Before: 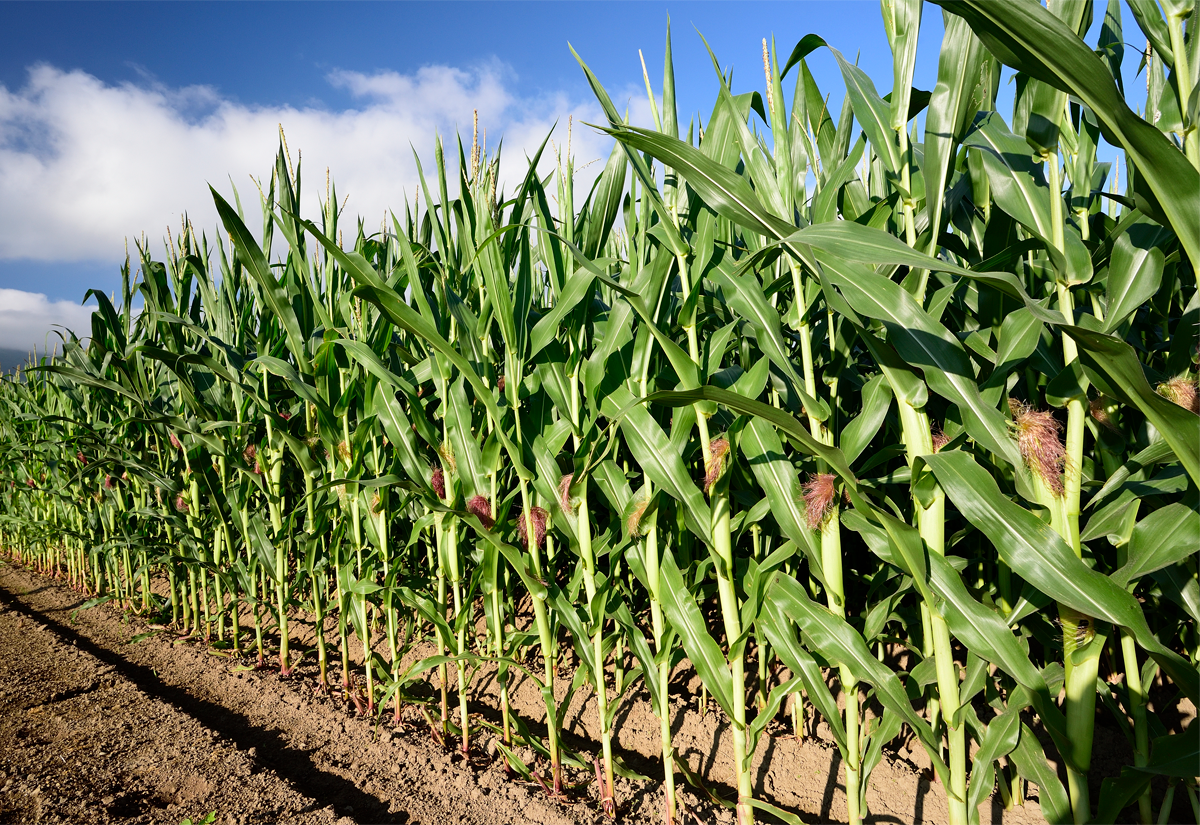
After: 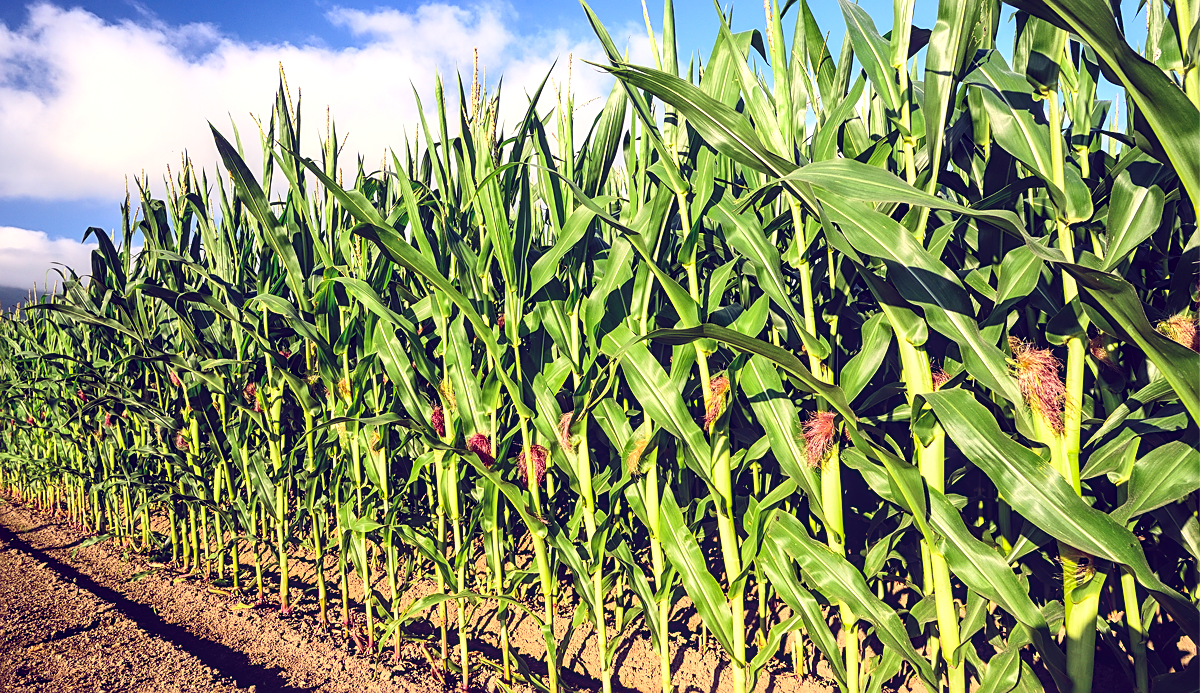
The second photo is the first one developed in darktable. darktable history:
crop: top 7.625%, bottom 8.027%
sharpen: on, module defaults
contrast brightness saturation: contrast 0.2, brightness 0.16, saturation 0.22
color balance: lift [1.001, 0.997, 0.99, 1.01], gamma [1.007, 1, 0.975, 1.025], gain [1, 1.065, 1.052, 0.935], contrast 13.25%
local contrast: detail 130%
